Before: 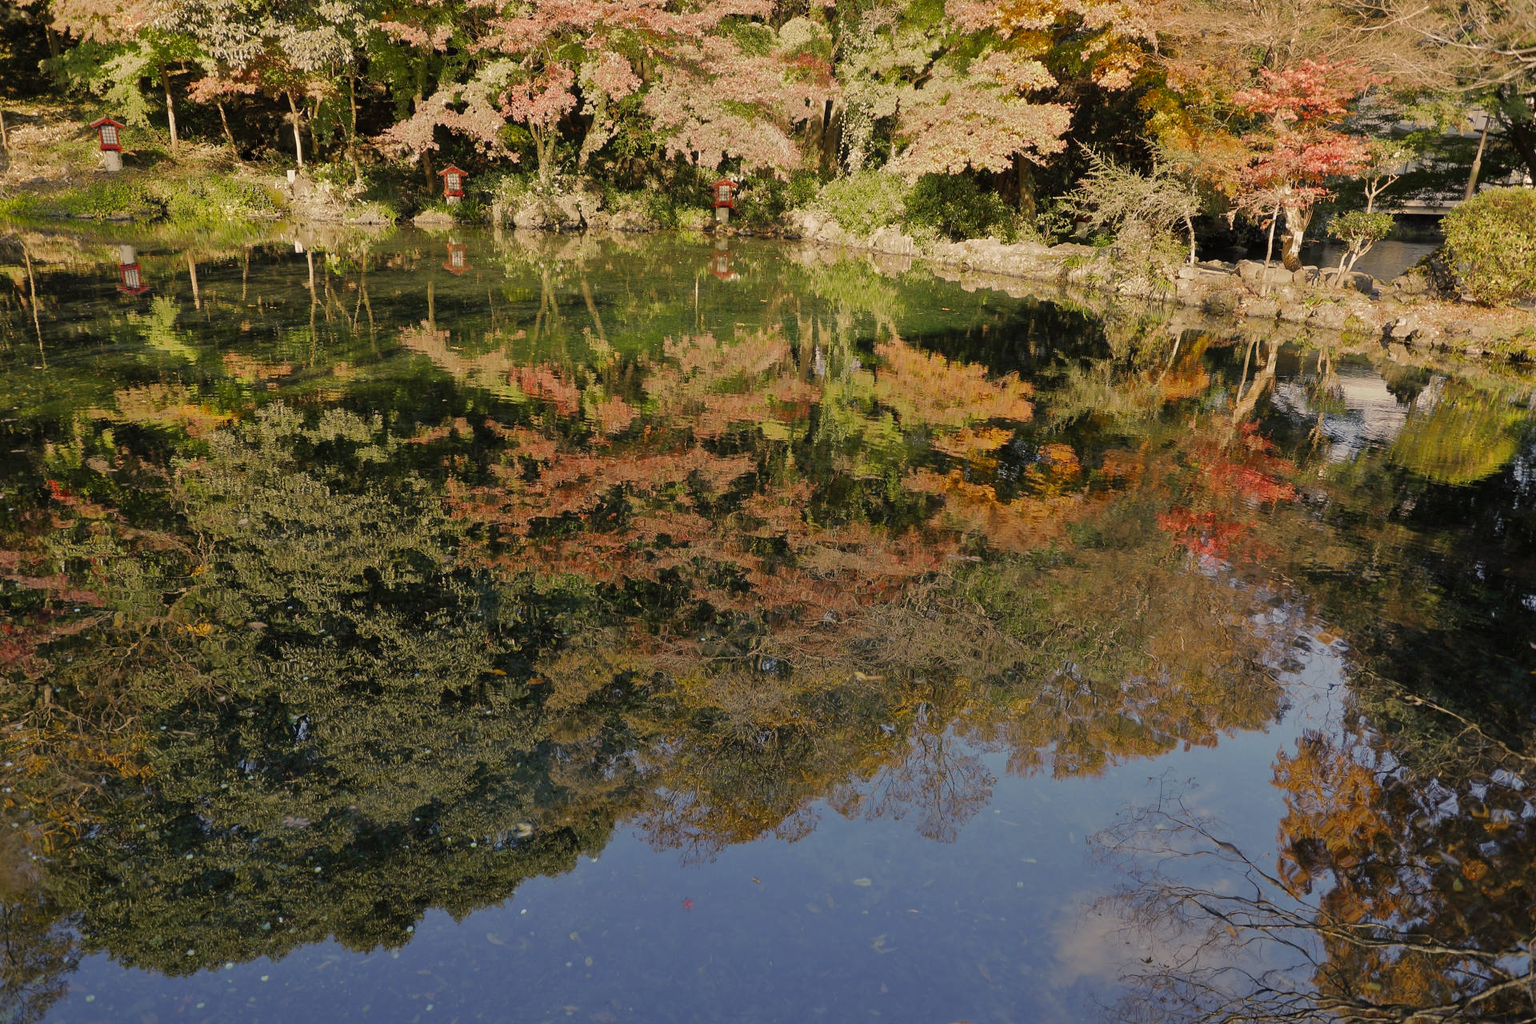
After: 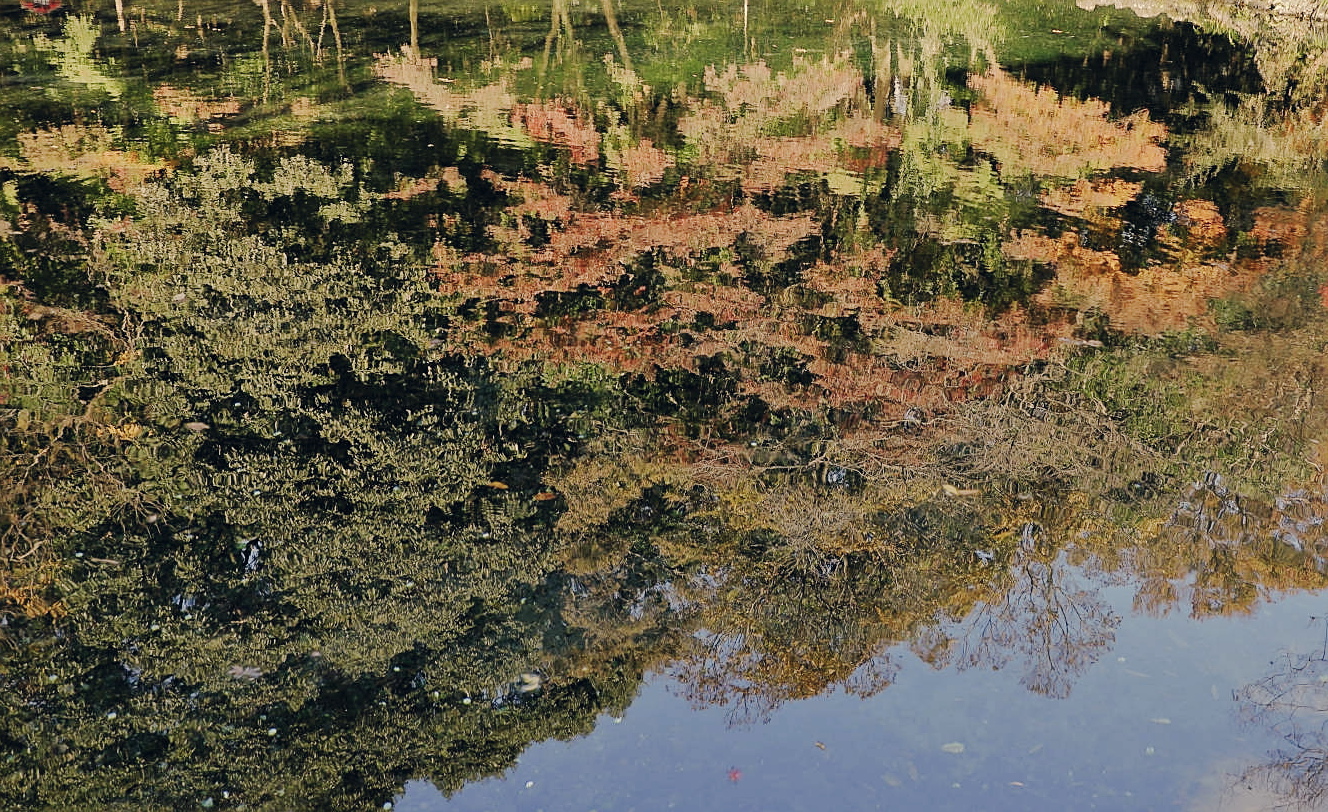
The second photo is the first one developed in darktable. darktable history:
color correction: highlights a* 0.298, highlights b* 2.68, shadows a* -0.93, shadows b* -4.44
crop: left 6.525%, top 27.786%, right 24.264%, bottom 8.702%
base curve: curves: ch0 [(0, 0) (0.989, 0.992)], preserve colors none
levels: levels [0.018, 0.493, 1]
tone curve: curves: ch0 [(0, 0) (0.003, 0.035) (0.011, 0.035) (0.025, 0.035) (0.044, 0.046) (0.069, 0.063) (0.1, 0.084) (0.136, 0.123) (0.177, 0.174) (0.224, 0.232) (0.277, 0.304) (0.335, 0.387) (0.399, 0.476) (0.468, 0.566) (0.543, 0.639) (0.623, 0.714) (0.709, 0.776) (0.801, 0.851) (0.898, 0.921) (1, 1)], preserve colors none
sharpen: on, module defaults
color balance rgb: linear chroma grading › global chroma 14.754%, perceptual saturation grading › global saturation -32.489%
